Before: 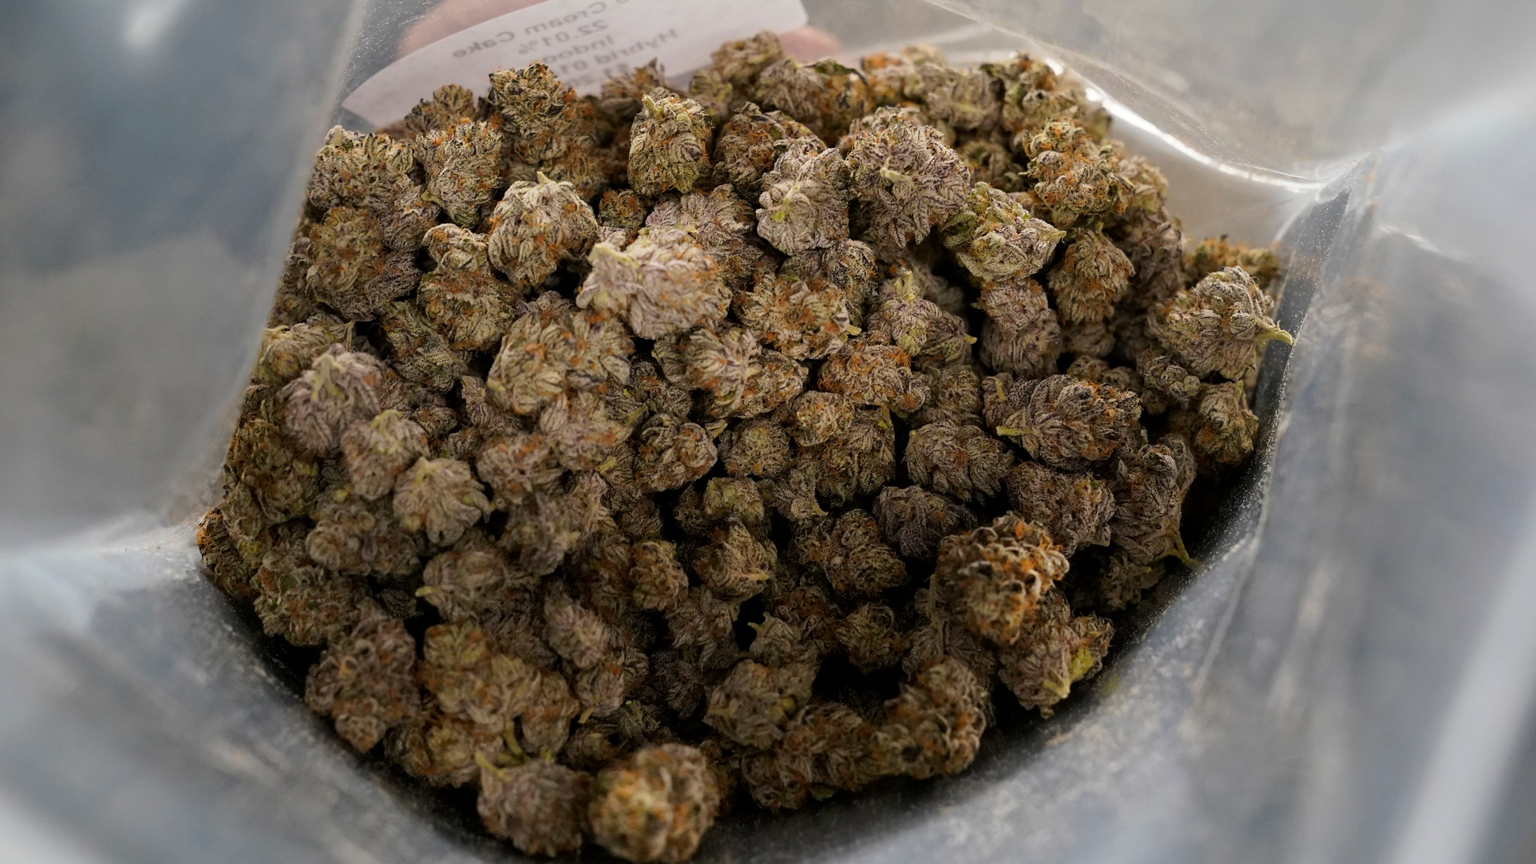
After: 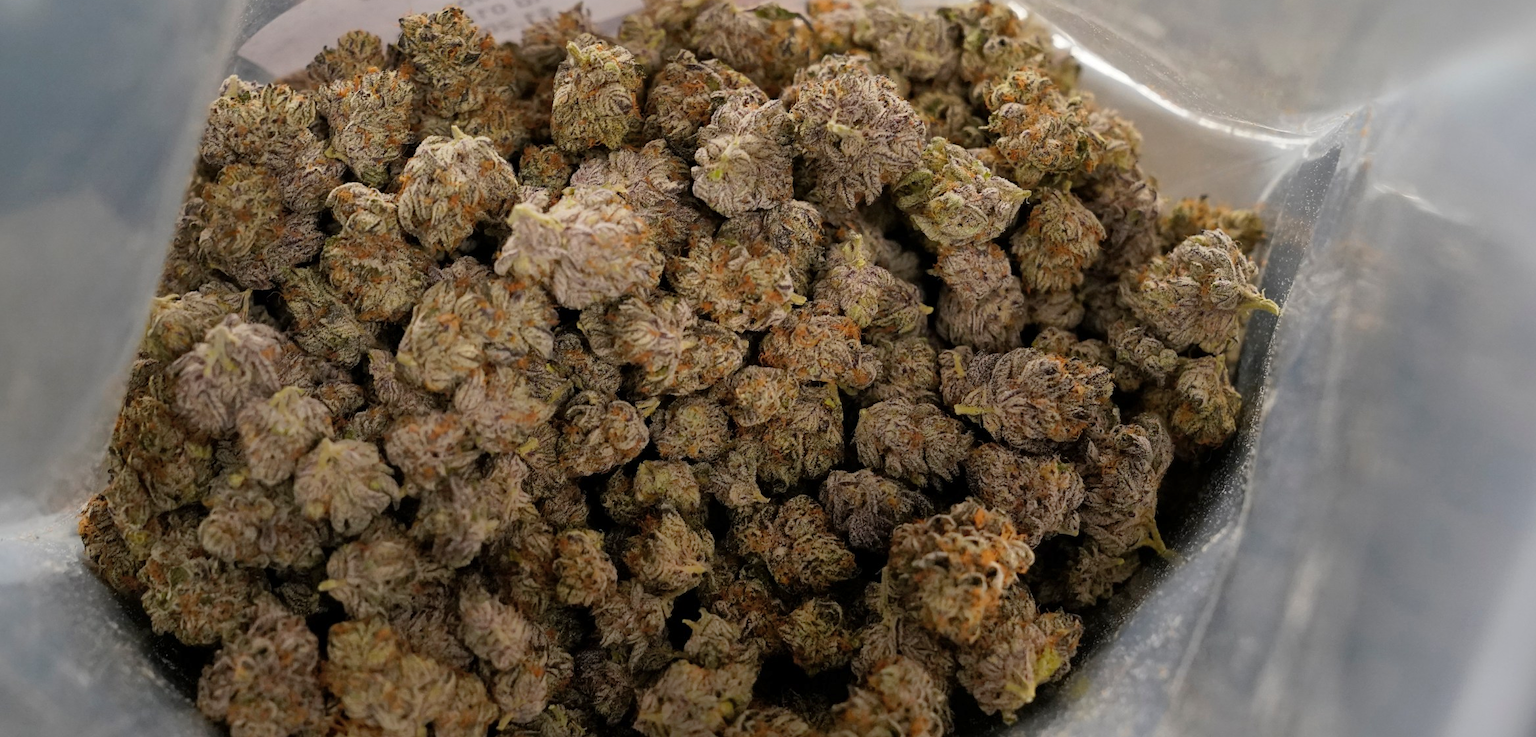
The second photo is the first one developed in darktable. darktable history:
crop: left 8.155%, top 6.611%, bottom 15.385%
shadows and highlights: on, module defaults
